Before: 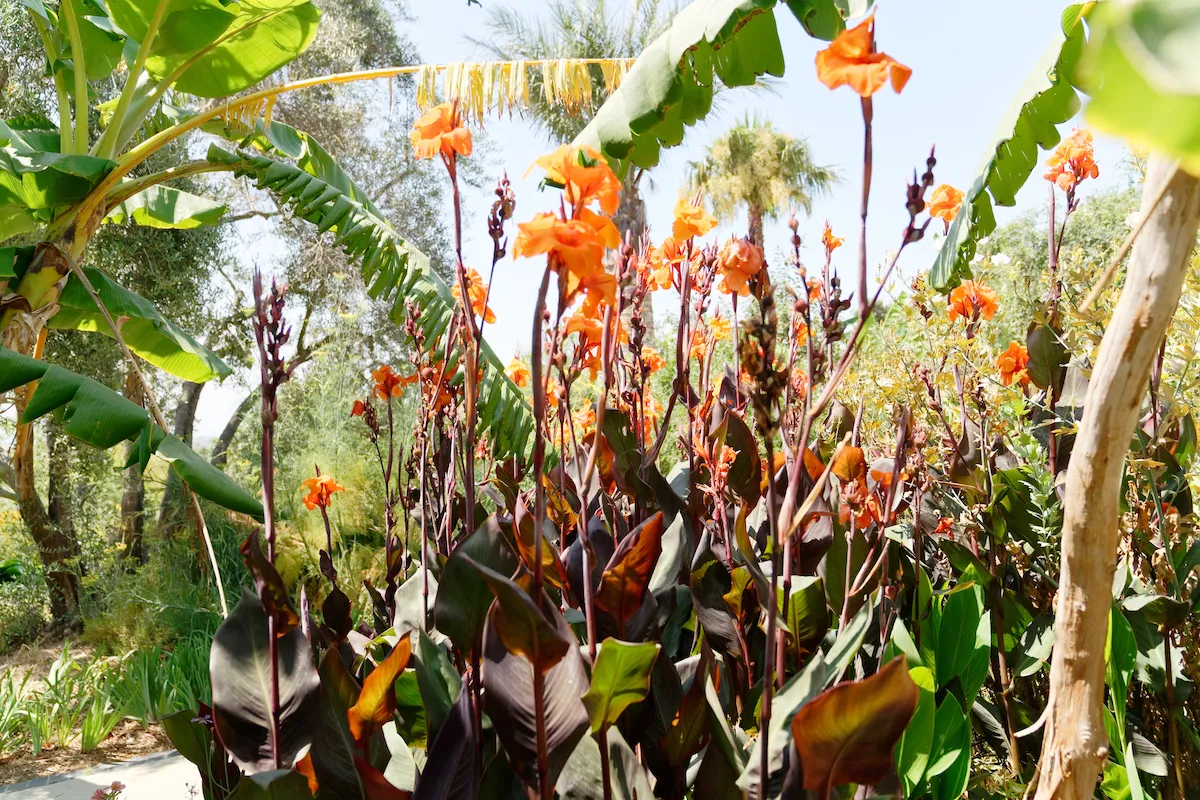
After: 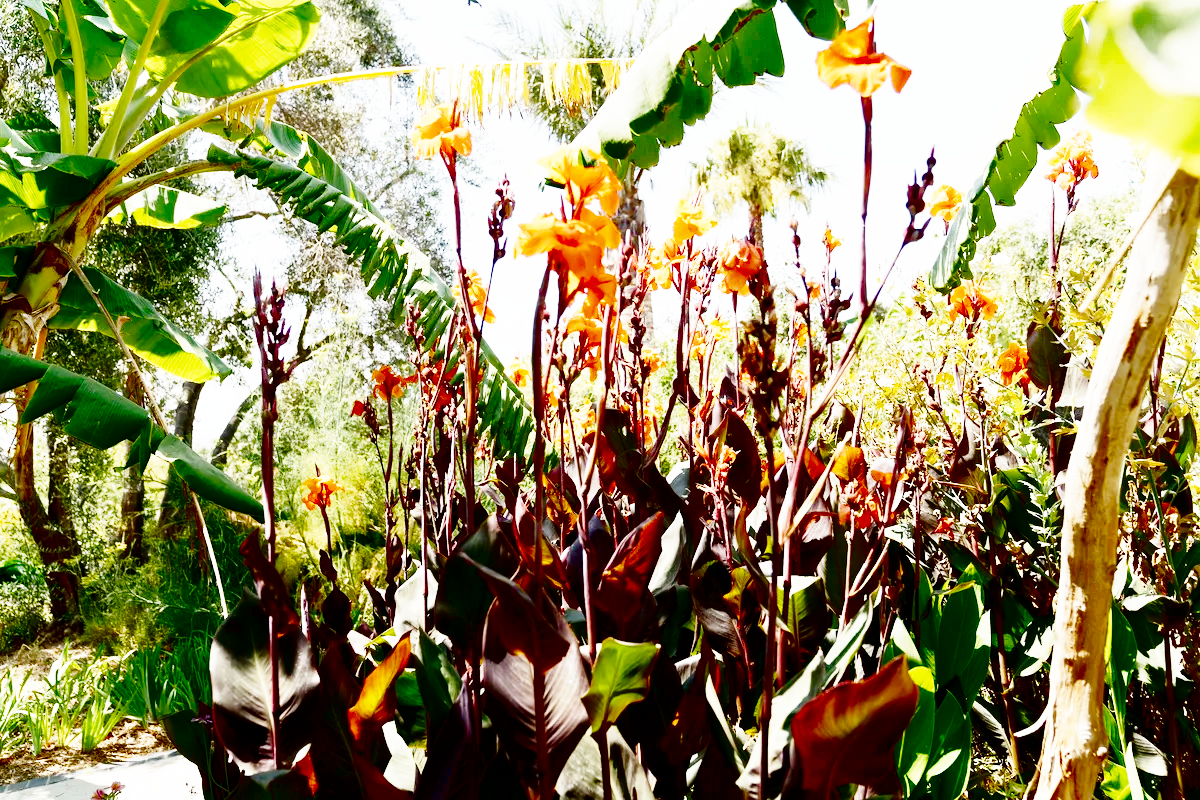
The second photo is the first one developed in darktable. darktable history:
contrast brightness saturation: contrast 0.09, brightness -0.59, saturation 0.17
base curve: curves: ch0 [(0, 0) (0.007, 0.004) (0.027, 0.03) (0.046, 0.07) (0.207, 0.54) (0.442, 0.872) (0.673, 0.972) (1, 1)], preserve colors none
